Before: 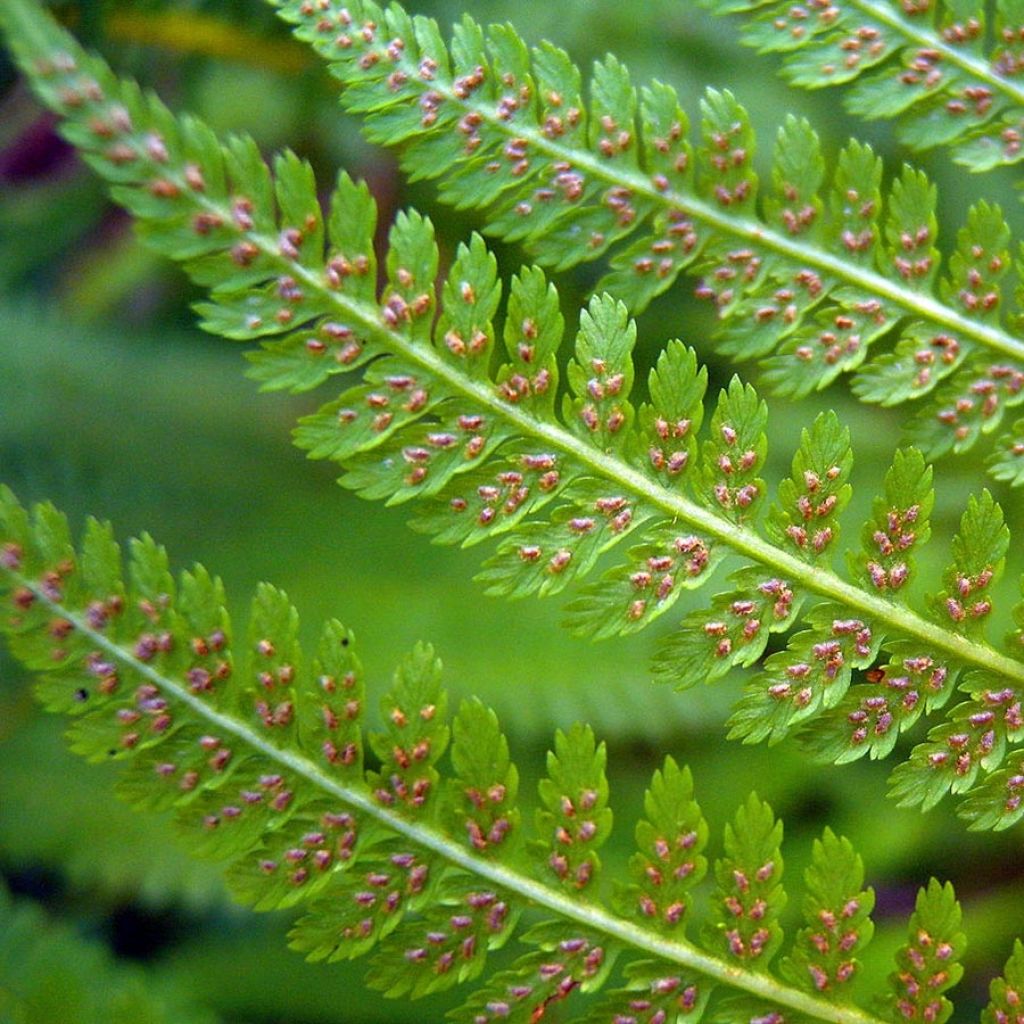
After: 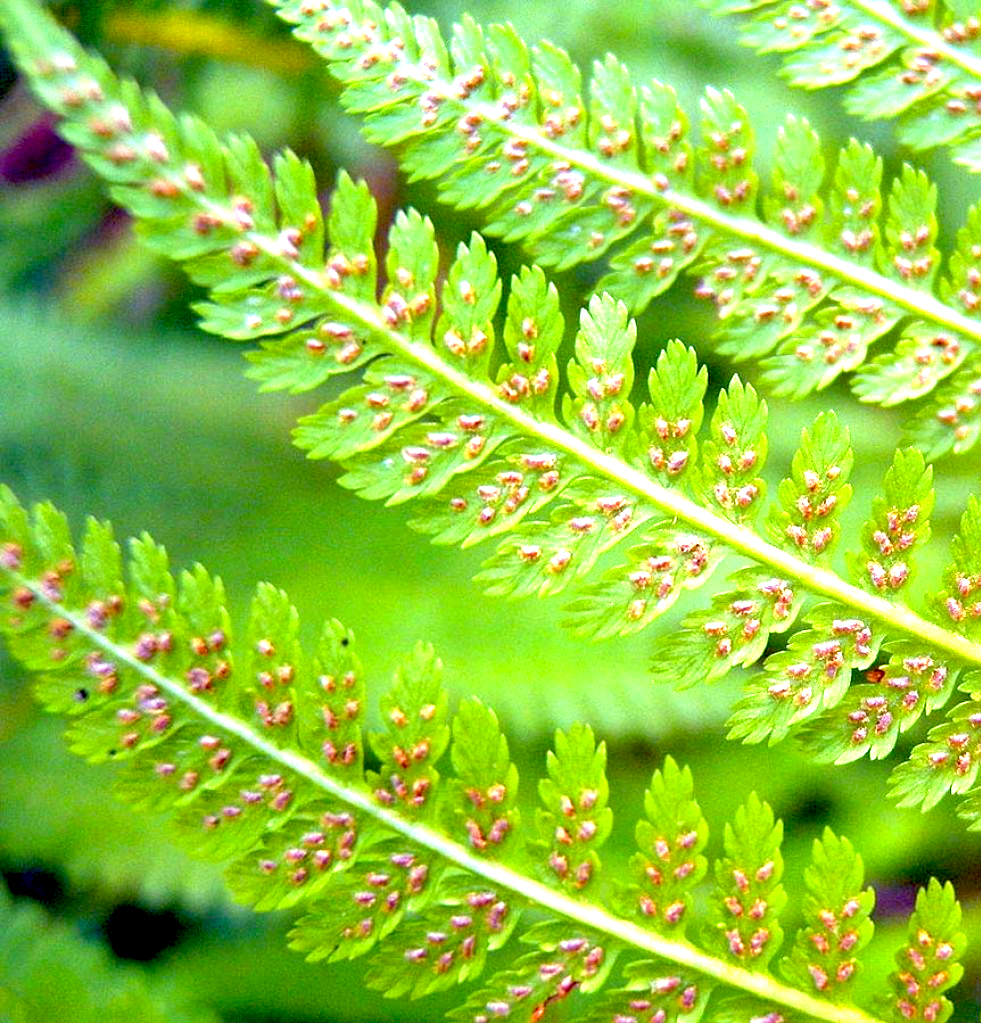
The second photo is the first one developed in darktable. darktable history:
crop: right 4.126%, bottom 0.031%
exposure: black level correction 0.009, exposure 1.425 EV, compensate highlight preservation false
